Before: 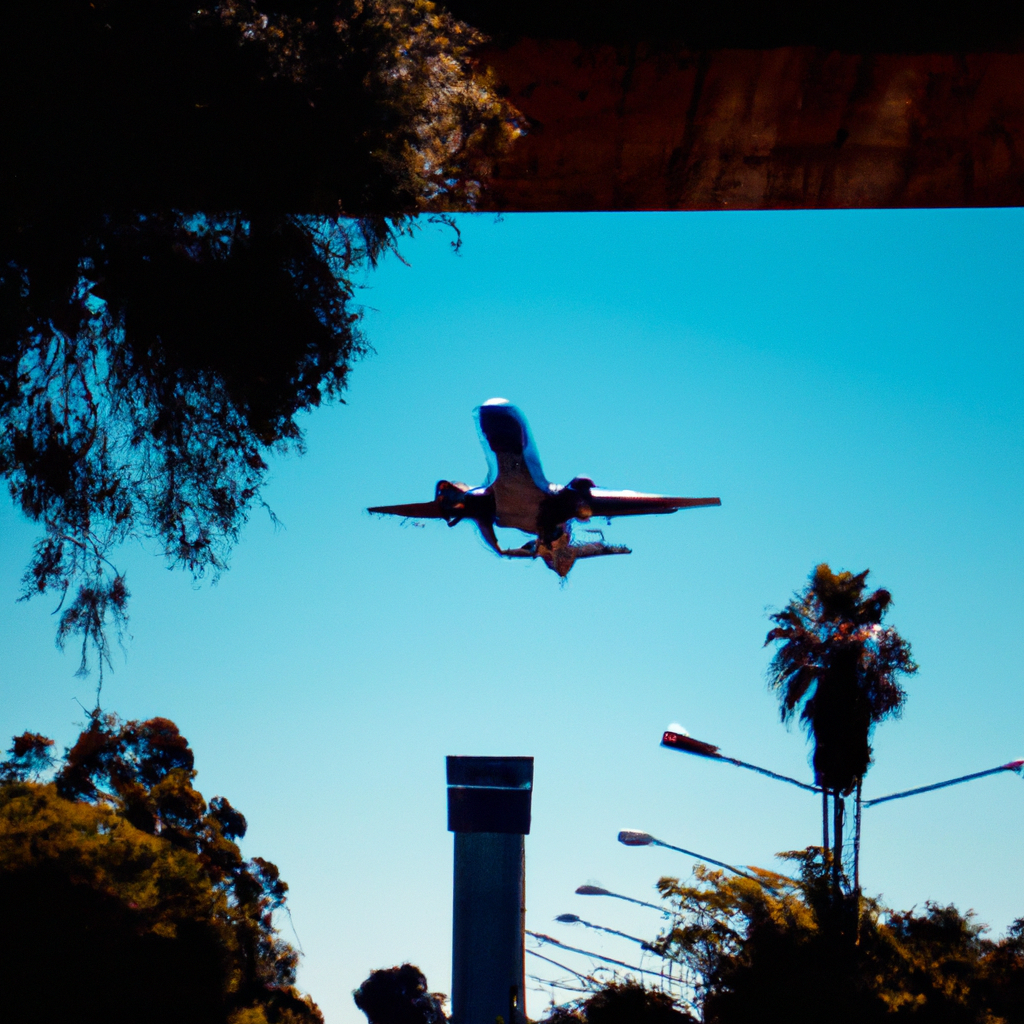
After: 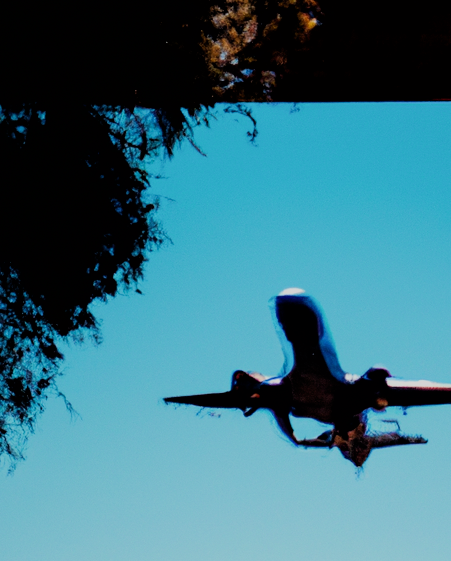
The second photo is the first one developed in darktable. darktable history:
crop: left 19.971%, top 10.746%, right 35.892%, bottom 34.371%
filmic rgb: black relative exposure -4.21 EV, white relative exposure 5.15 EV, hardness 2.14, contrast 1.166
